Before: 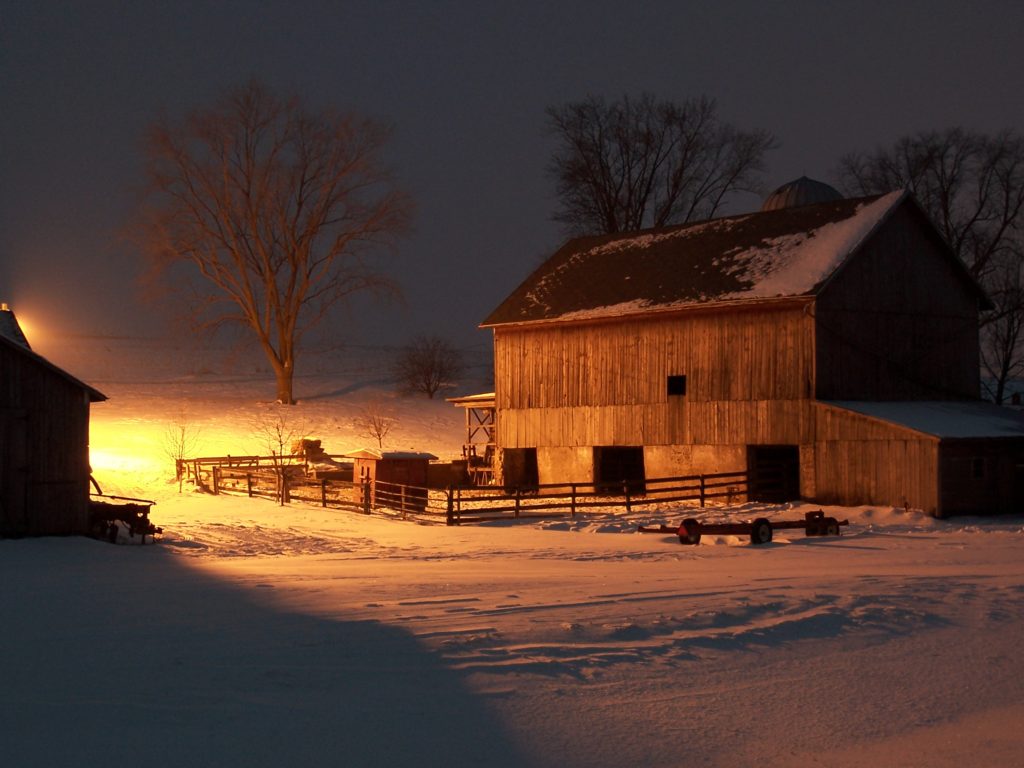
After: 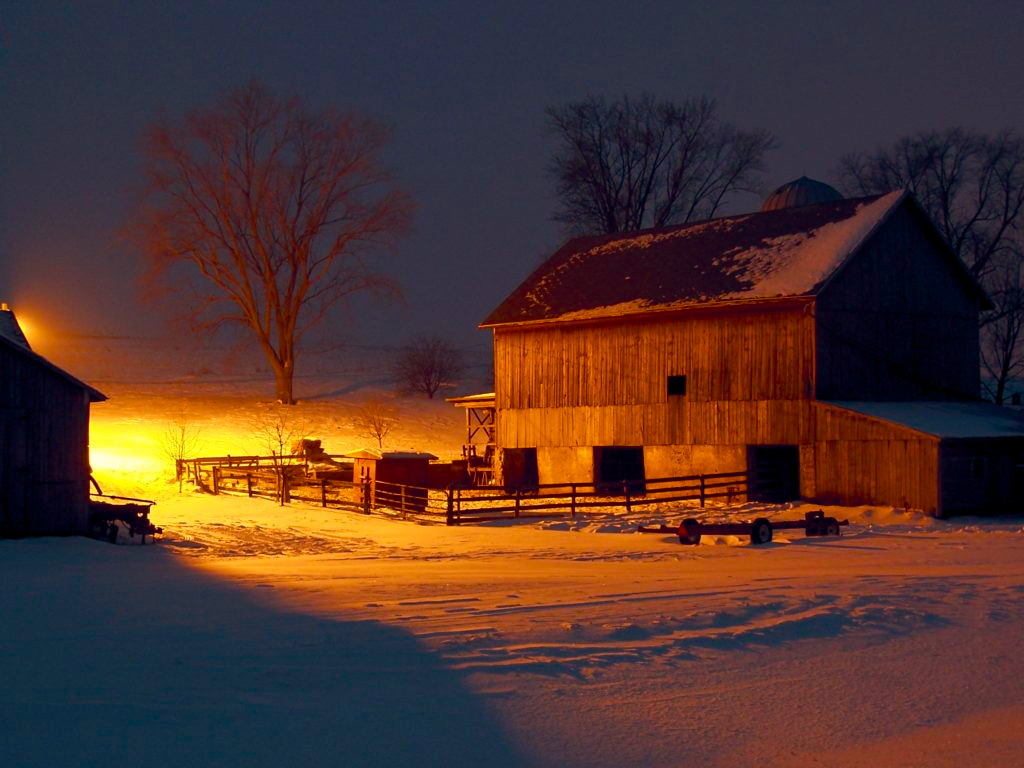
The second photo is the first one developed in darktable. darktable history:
color balance rgb: highlights gain › chroma 1.041%, highlights gain › hue 69.71°, global offset › chroma 0.091%, global offset › hue 252.02°, linear chroma grading › global chroma 15.088%, perceptual saturation grading › global saturation 35.161%, perceptual saturation grading › highlights -29.96%, perceptual saturation grading › shadows 35.276%
